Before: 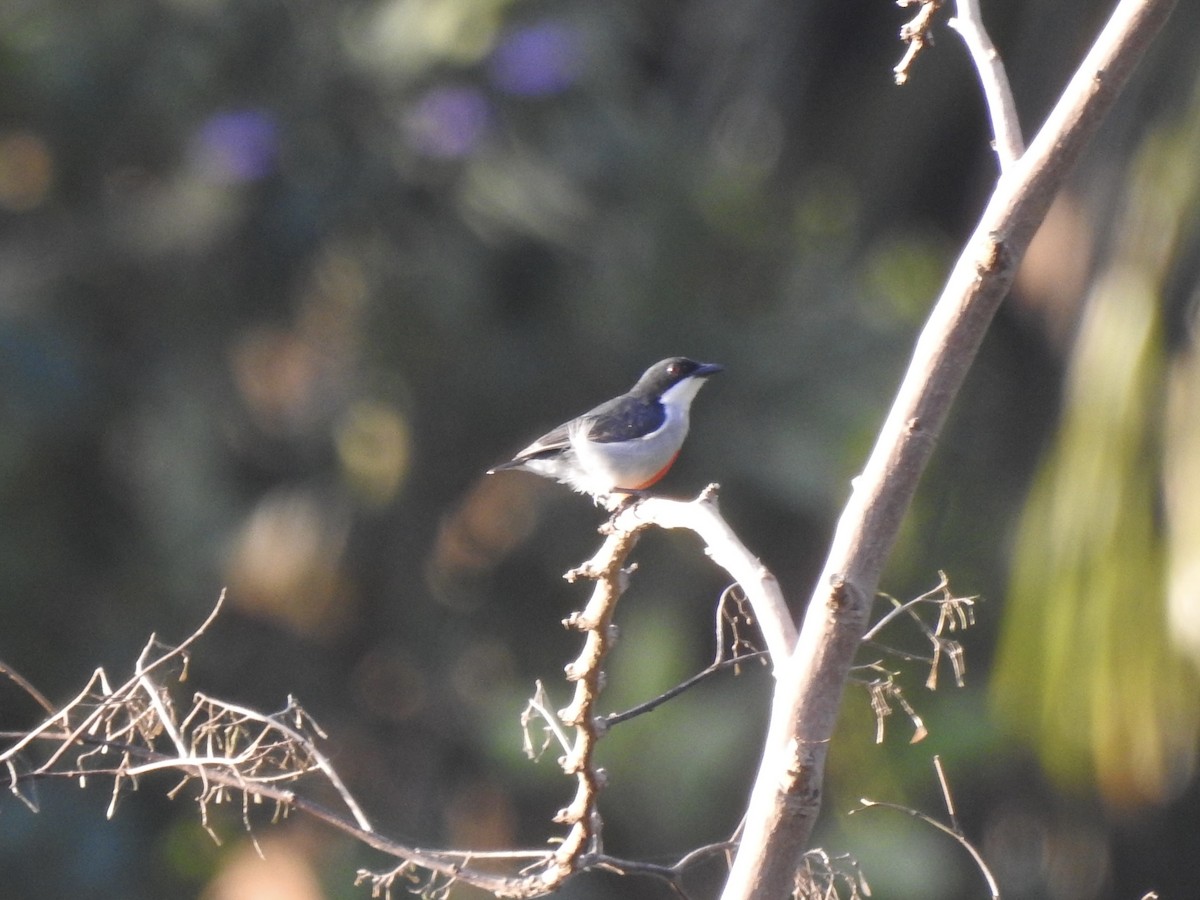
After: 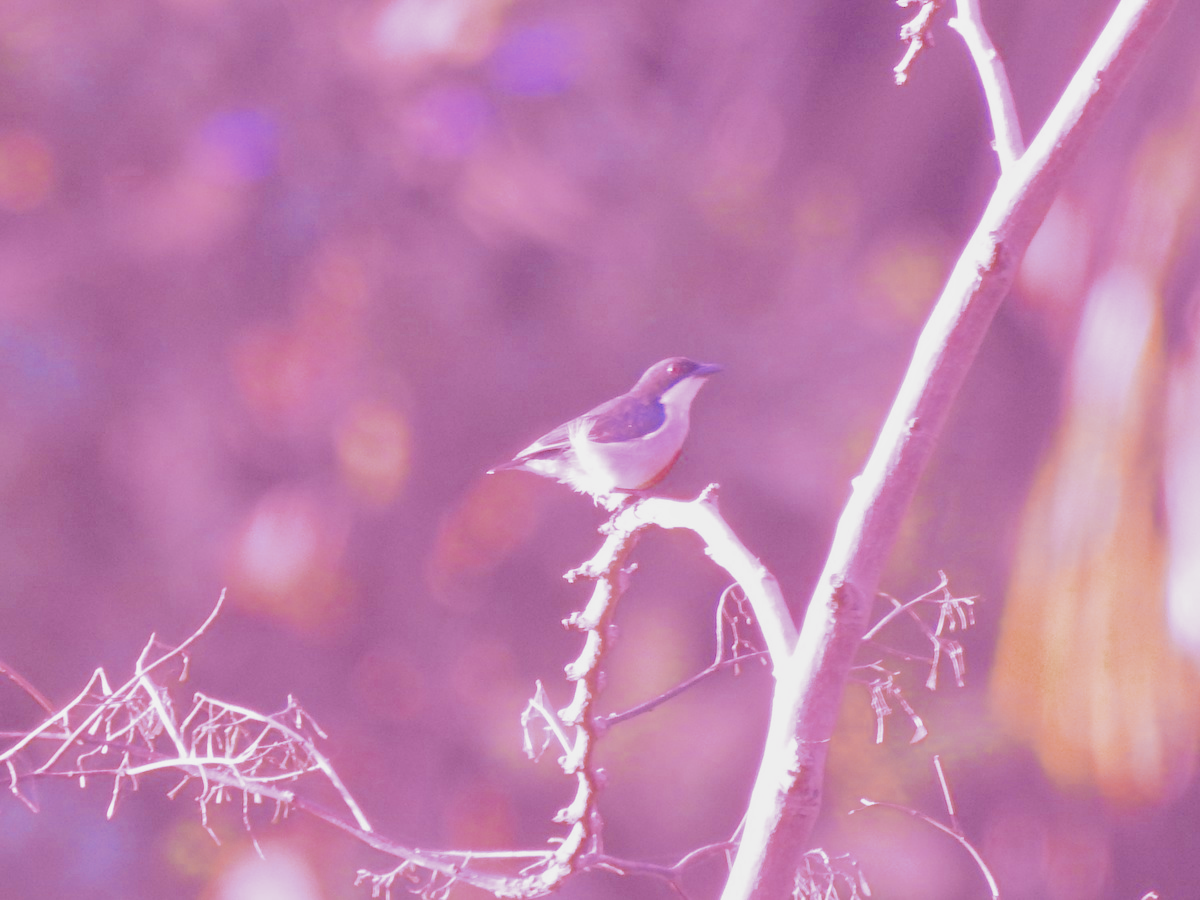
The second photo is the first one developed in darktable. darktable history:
raw chromatic aberrations: on, module defaults
exposure: black level correction 0.001, exposure 0.5 EV, compensate exposure bias true, compensate highlight preservation false
filmic rgb: black relative exposure -7.65 EV, white relative exposure 4.56 EV, hardness 3.61
highlight reconstruction: method reconstruct color, iterations 1, diameter of reconstruction 64 px
hot pixels: on, module defaults
lens correction: scale 1.01, crop 1, focal 85, aperture 2.8, distance 10.02, camera "Canon EOS RP", lens "Canon RF 85mm F2 MACRO IS STM"
raw denoise: x [[0, 0.25, 0.5, 0.75, 1] ×4]
tone equalizer "mask blending: all purposes": on, module defaults
white balance: red 2.016, blue 1.715
local contrast: detail 130%
color balance rgb: linear chroma grading › global chroma 15%, perceptual saturation grading › global saturation 30%
color zones: curves: ch0 [(0.11, 0.396) (0.195, 0.36) (0.25, 0.5) (0.303, 0.412) (0.357, 0.544) (0.75, 0.5) (0.967, 0.328)]; ch1 [(0, 0.468) (0.112, 0.512) (0.202, 0.6) (0.25, 0.5) (0.307, 0.352) (0.357, 0.544) (0.75, 0.5) (0.963, 0.524)]
